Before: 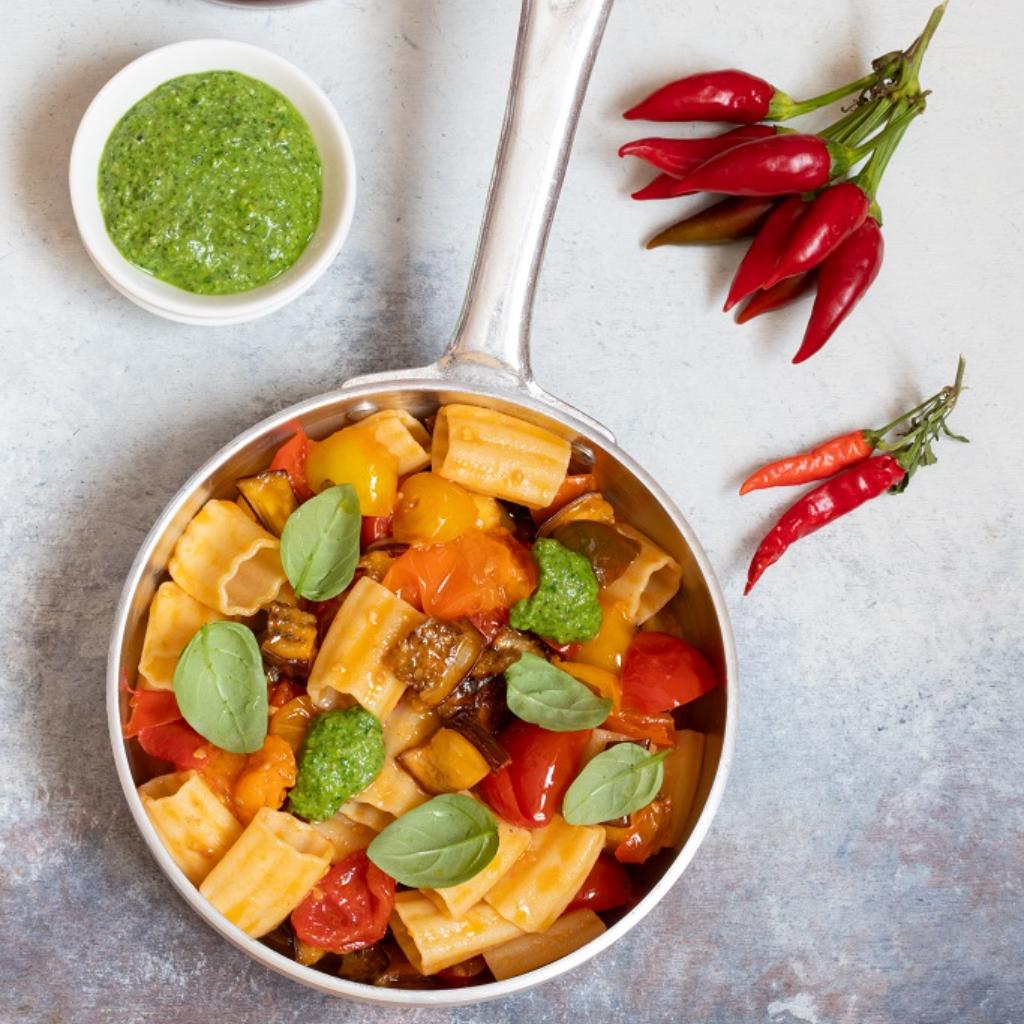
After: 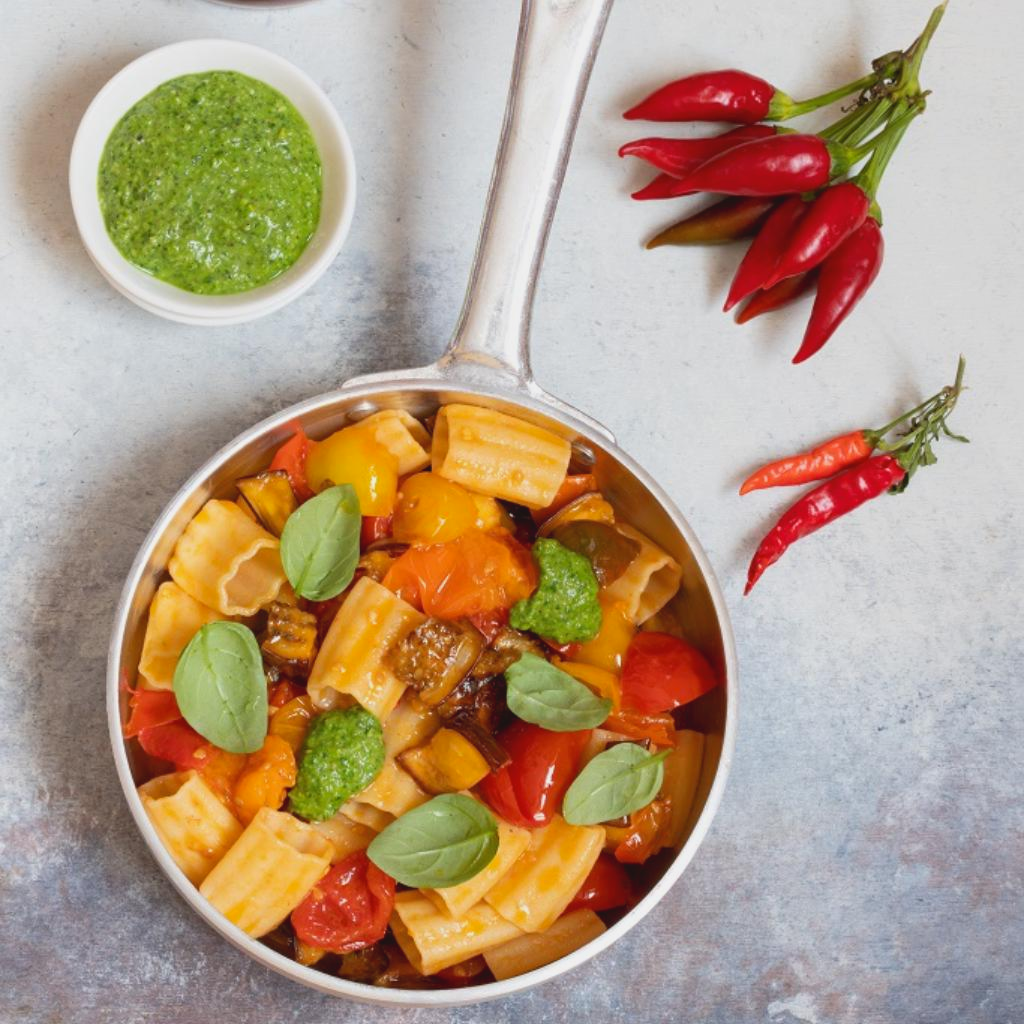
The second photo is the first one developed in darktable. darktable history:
tone equalizer: on, module defaults
contrast brightness saturation: contrast -0.11
